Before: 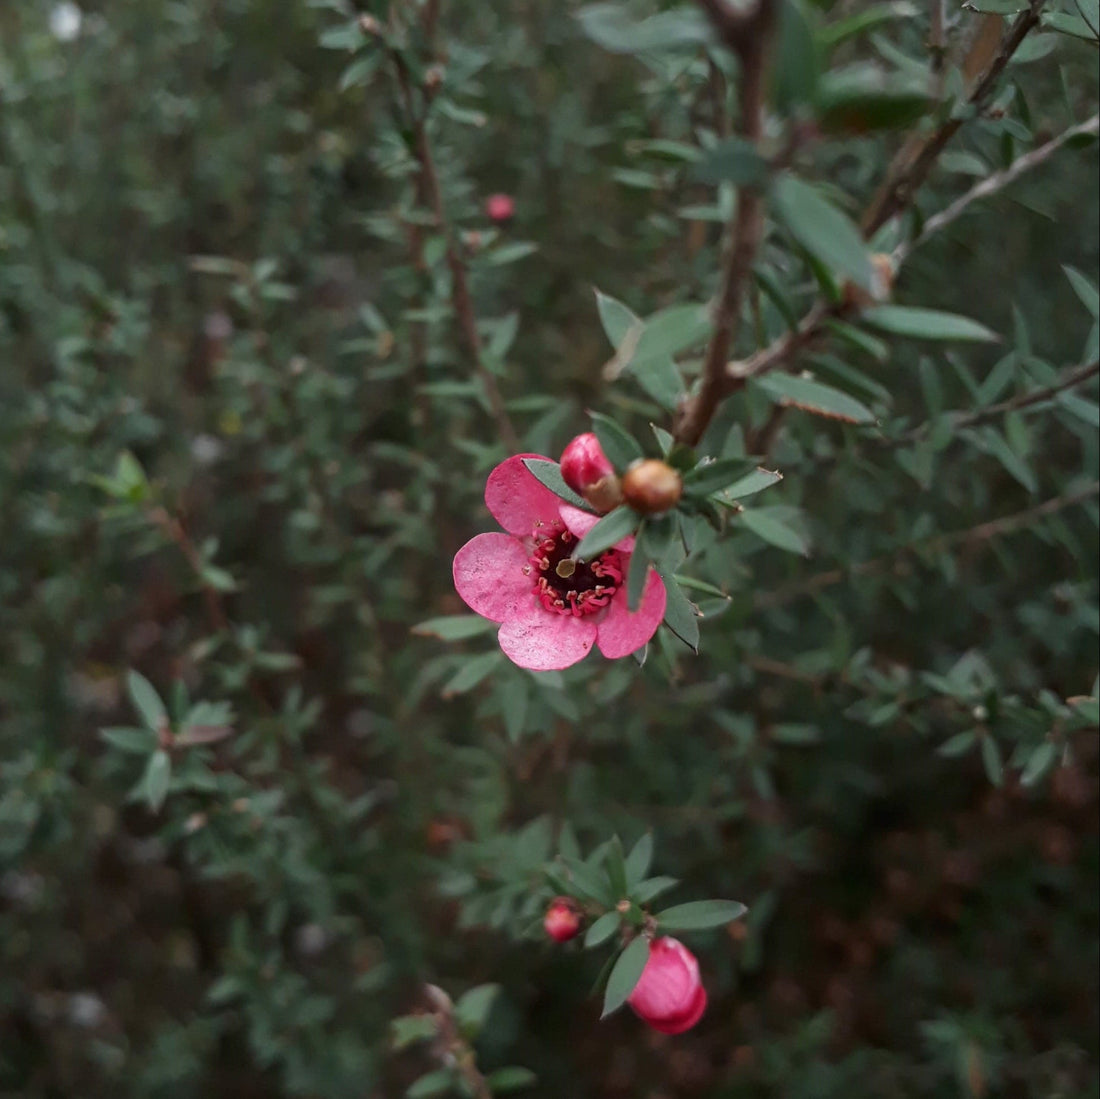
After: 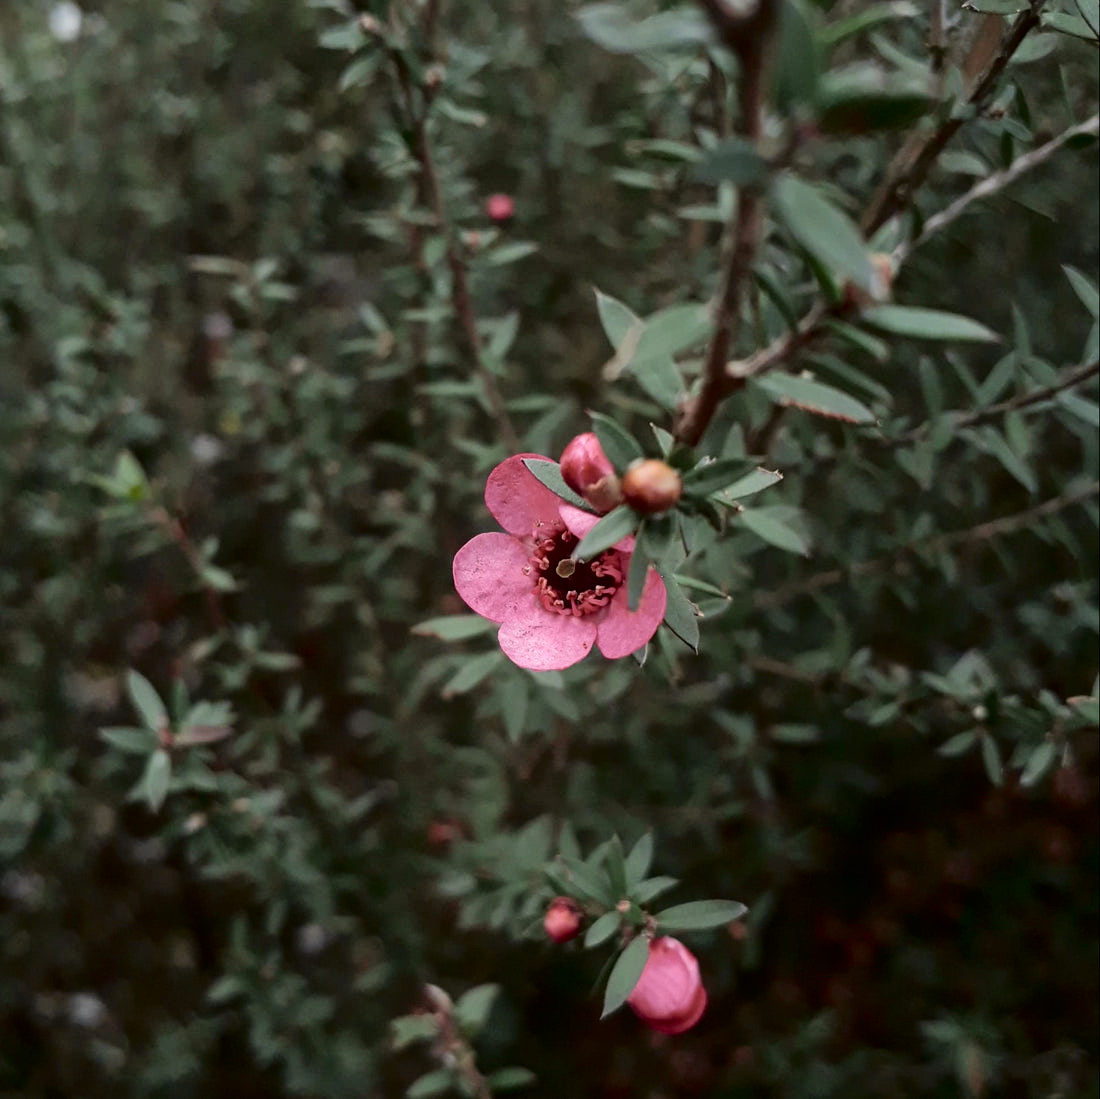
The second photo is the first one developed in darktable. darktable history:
tone curve: curves: ch0 [(0.003, 0) (0.066, 0.017) (0.163, 0.09) (0.264, 0.238) (0.395, 0.421) (0.517, 0.575) (0.633, 0.687) (0.791, 0.814) (1, 1)]; ch1 [(0, 0) (0.149, 0.17) (0.327, 0.339) (0.39, 0.403) (0.456, 0.463) (0.501, 0.502) (0.512, 0.507) (0.53, 0.533) (0.575, 0.592) (0.671, 0.655) (0.729, 0.679) (1, 1)]; ch2 [(0, 0) (0.337, 0.382) (0.464, 0.47) (0.501, 0.502) (0.527, 0.532) (0.563, 0.555) (0.615, 0.61) (0.663, 0.68) (1, 1)], color space Lab, independent channels, preserve colors none
